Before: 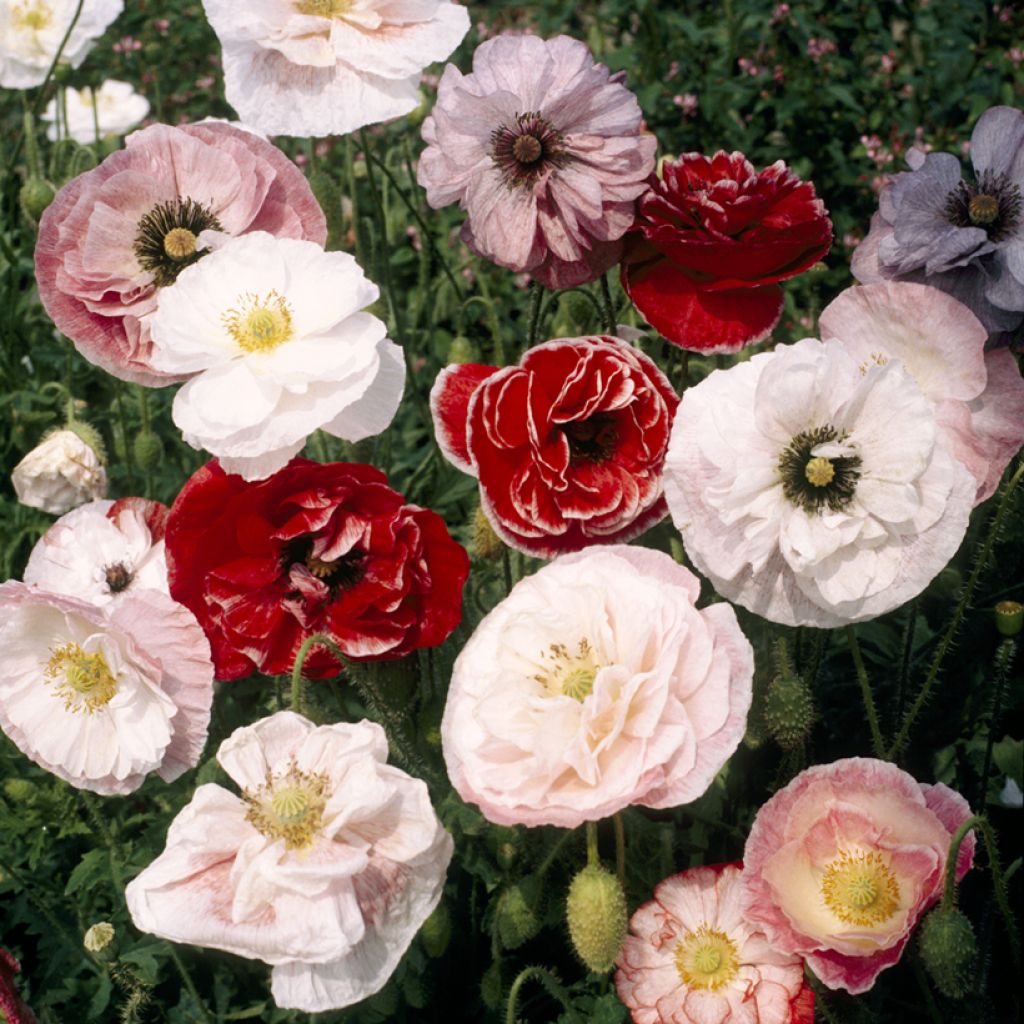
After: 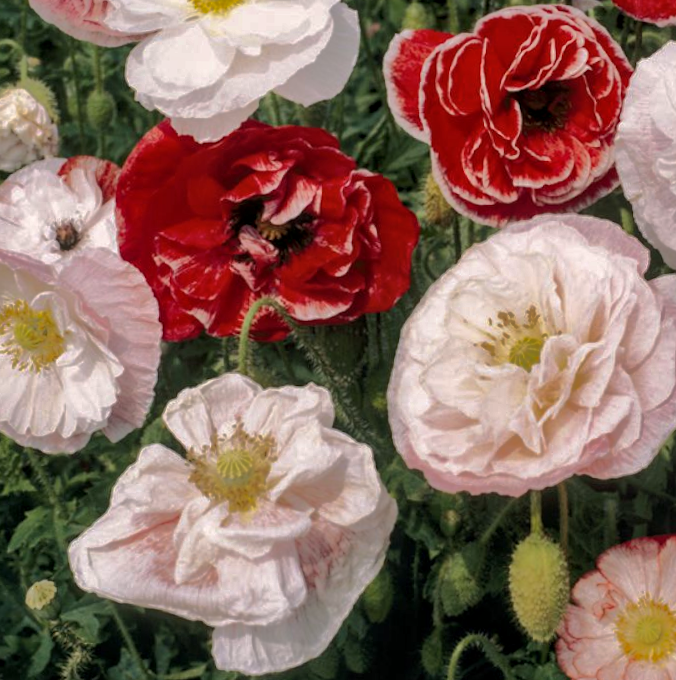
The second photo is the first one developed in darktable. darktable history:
crop and rotate: angle -1.25°, left 3.866%, top 32.146%, right 28.655%
shadows and highlights: shadows 25.73, highlights -70.65
local contrast: on, module defaults
